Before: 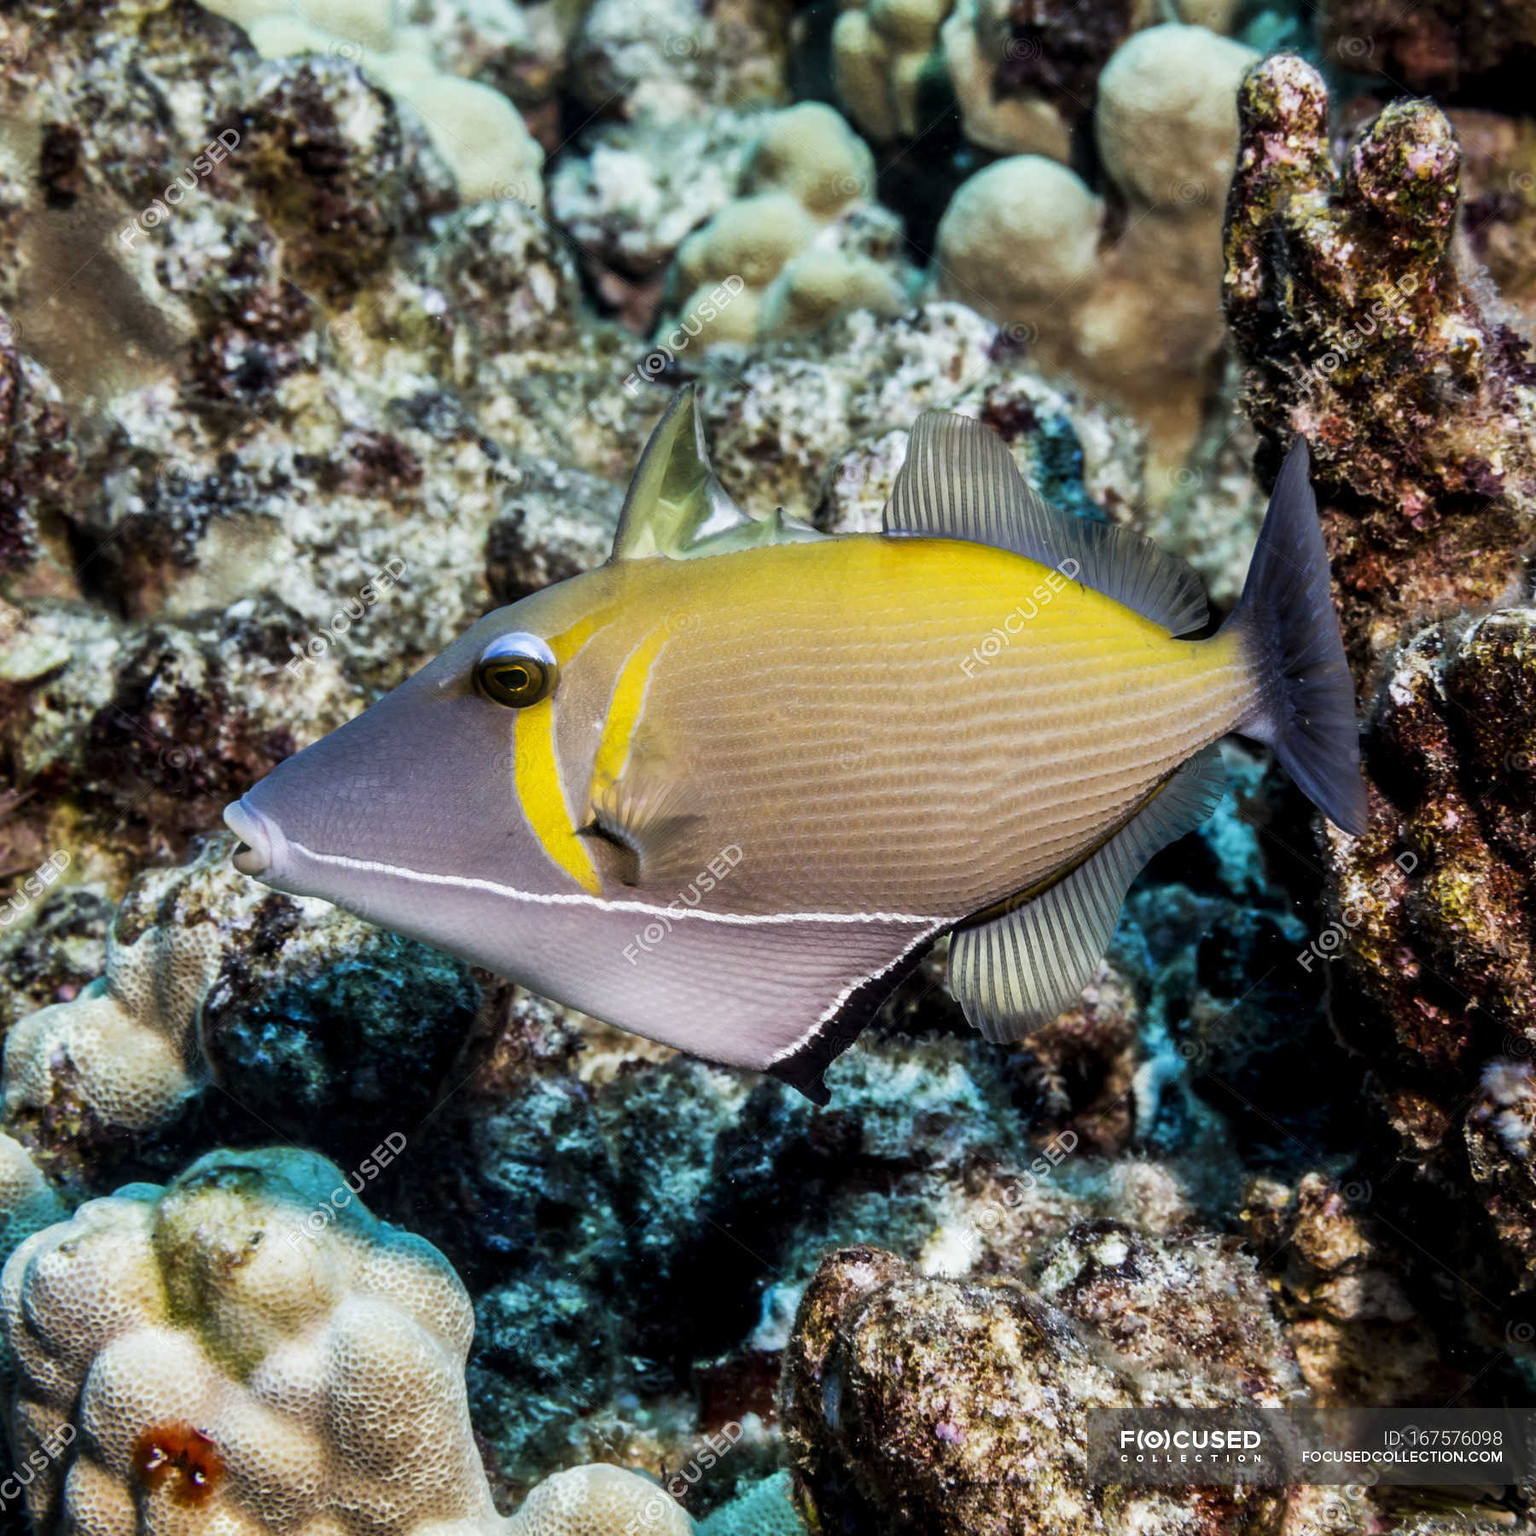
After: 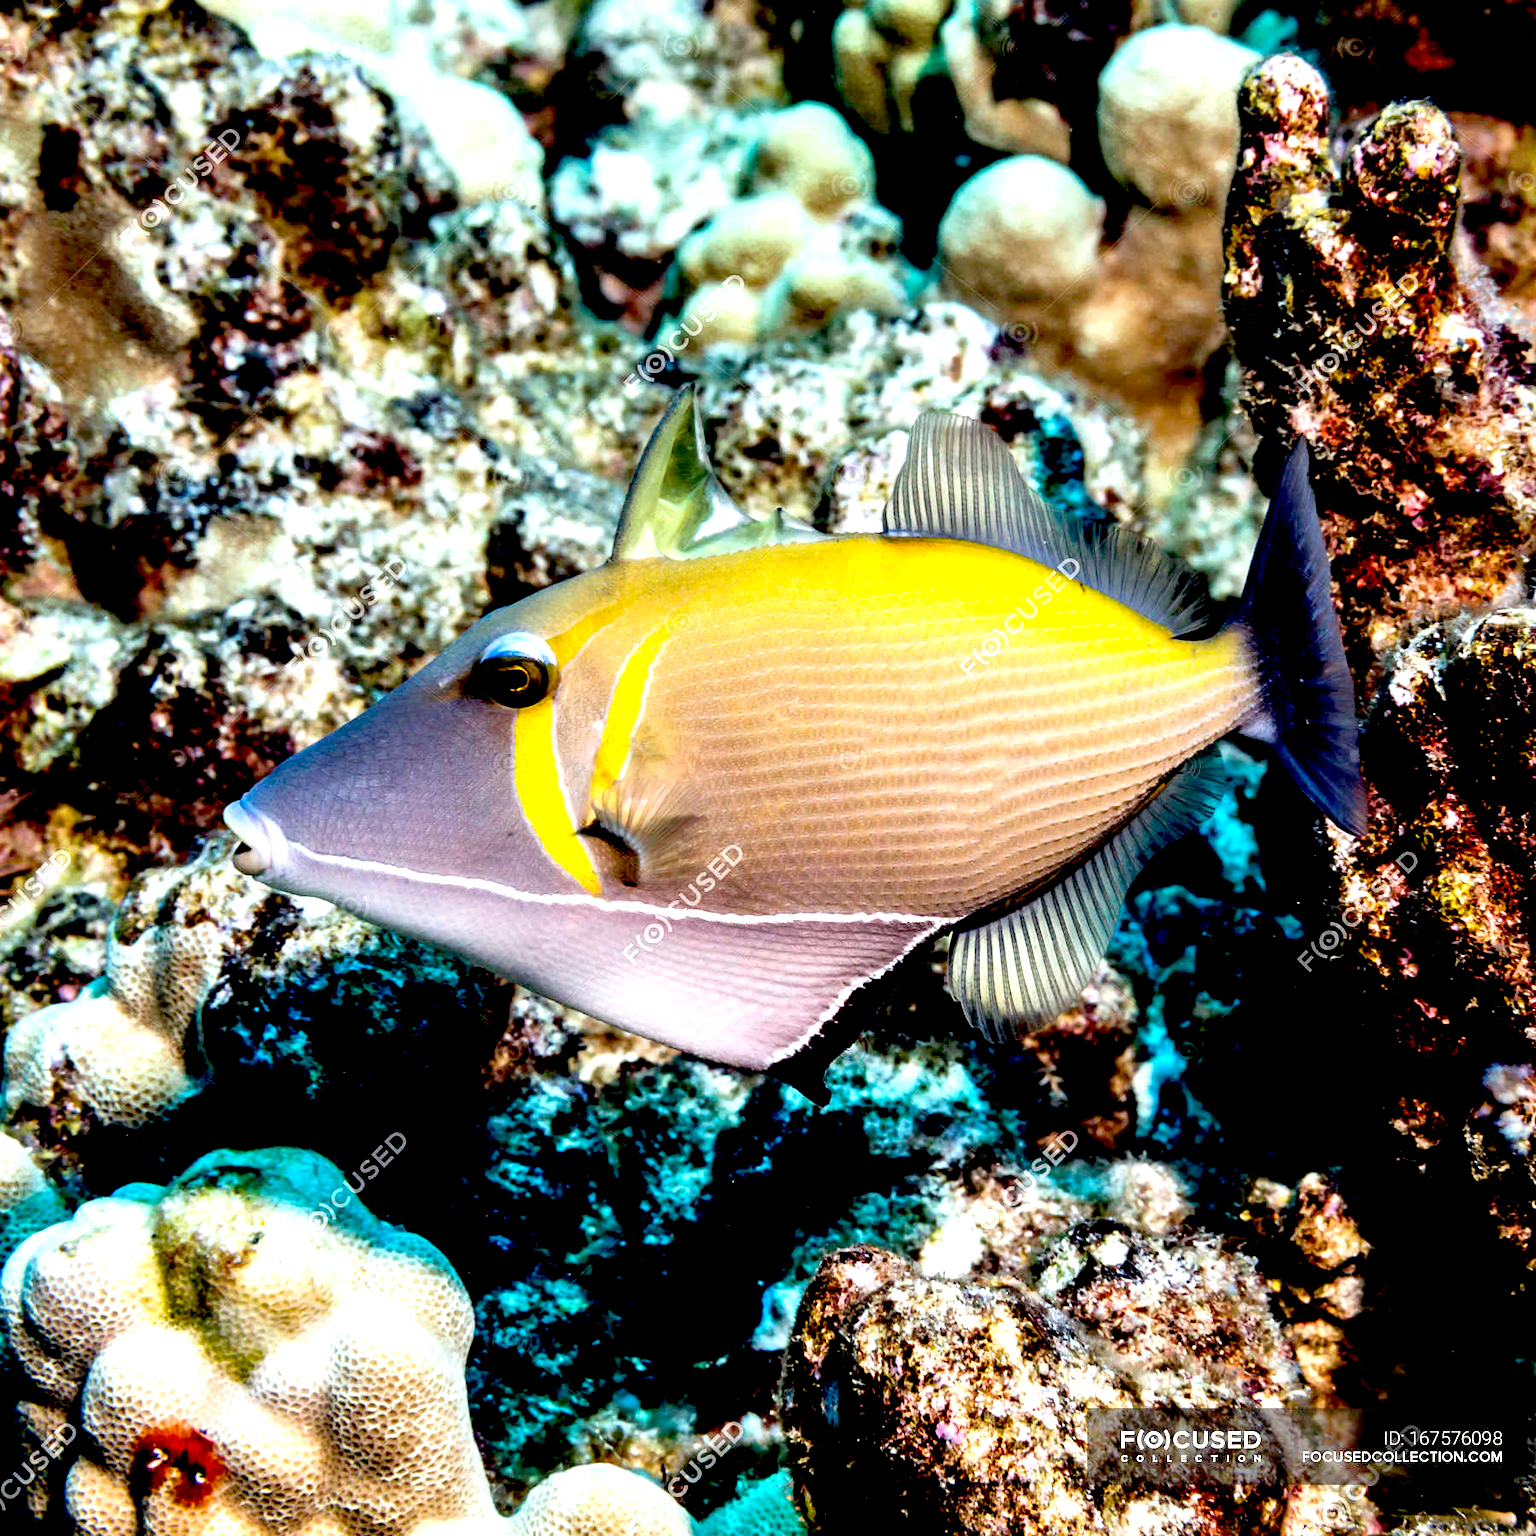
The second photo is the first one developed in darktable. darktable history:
exposure: black level correction 0.034, exposure 0.906 EV, compensate exposure bias true, compensate highlight preservation false
